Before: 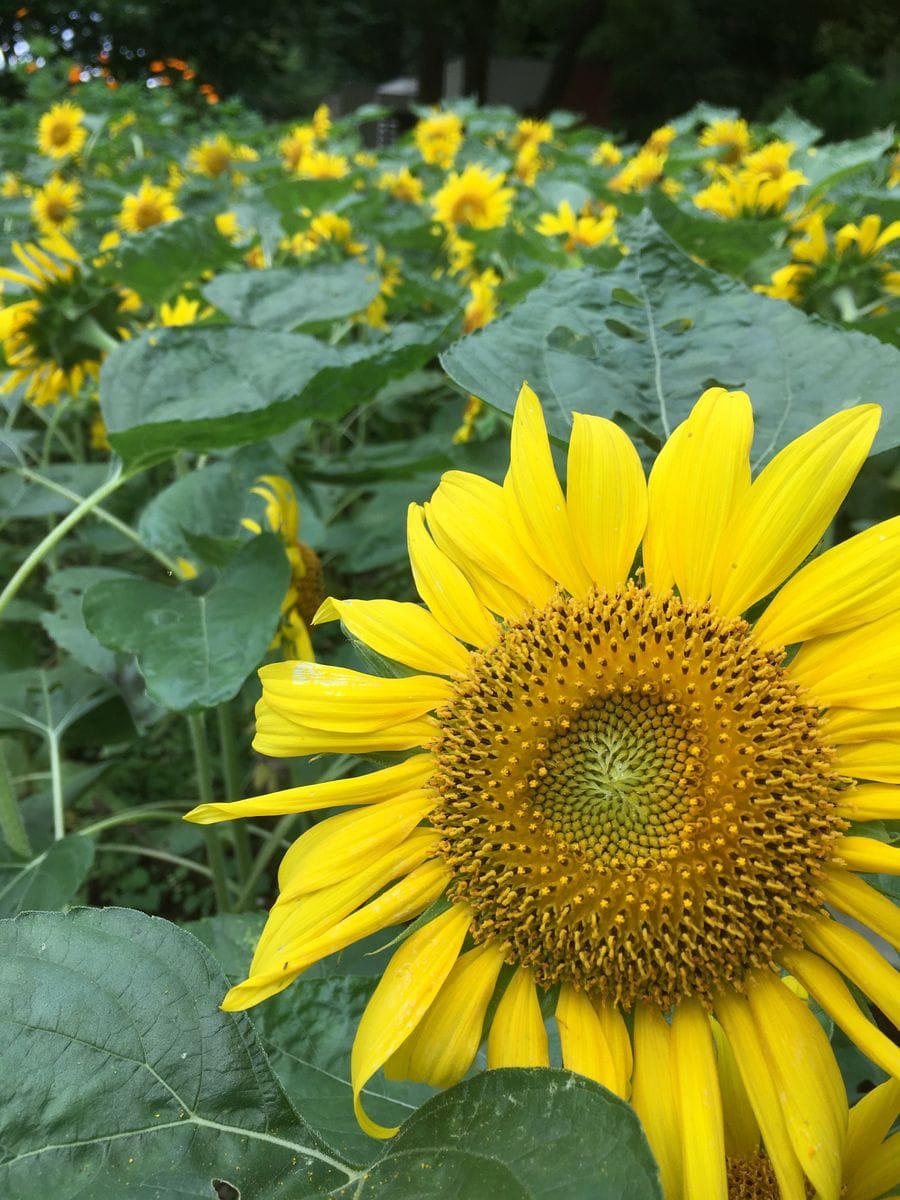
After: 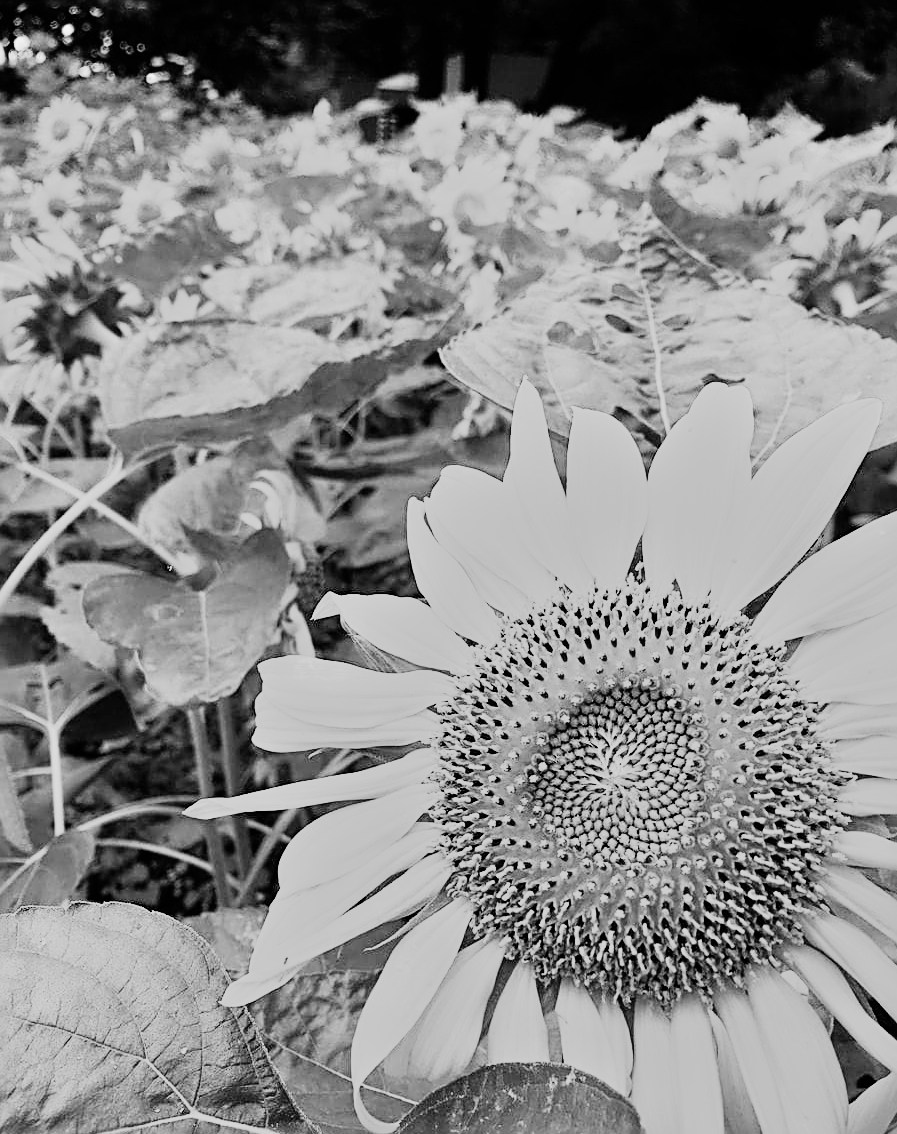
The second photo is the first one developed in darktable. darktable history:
sharpen: radius 2.584, amount 0.688
crop: top 0.448%, right 0.264%, bottom 5.045%
filmic rgb: black relative exposure -16 EV, threshold -0.33 EV, transition 3.19 EV, structure ↔ texture 100%, target black luminance 0%, hardness 7.57, latitude 72.96%, contrast 0.908, highlights saturation mix 10%, shadows ↔ highlights balance -0.38%, add noise in highlights 0, preserve chrominance no, color science v4 (2020), iterations of high-quality reconstruction 10, enable highlight reconstruction true
monochrome: a 16.06, b 15.48, size 1
rgb curve: curves: ch0 [(0, 0) (0.21, 0.15) (0.24, 0.21) (0.5, 0.75) (0.75, 0.96) (0.89, 0.99) (1, 1)]; ch1 [(0, 0.02) (0.21, 0.13) (0.25, 0.2) (0.5, 0.67) (0.75, 0.9) (0.89, 0.97) (1, 1)]; ch2 [(0, 0.02) (0.21, 0.13) (0.25, 0.2) (0.5, 0.67) (0.75, 0.9) (0.89, 0.97) (1, 1)], compensate middle gray true
